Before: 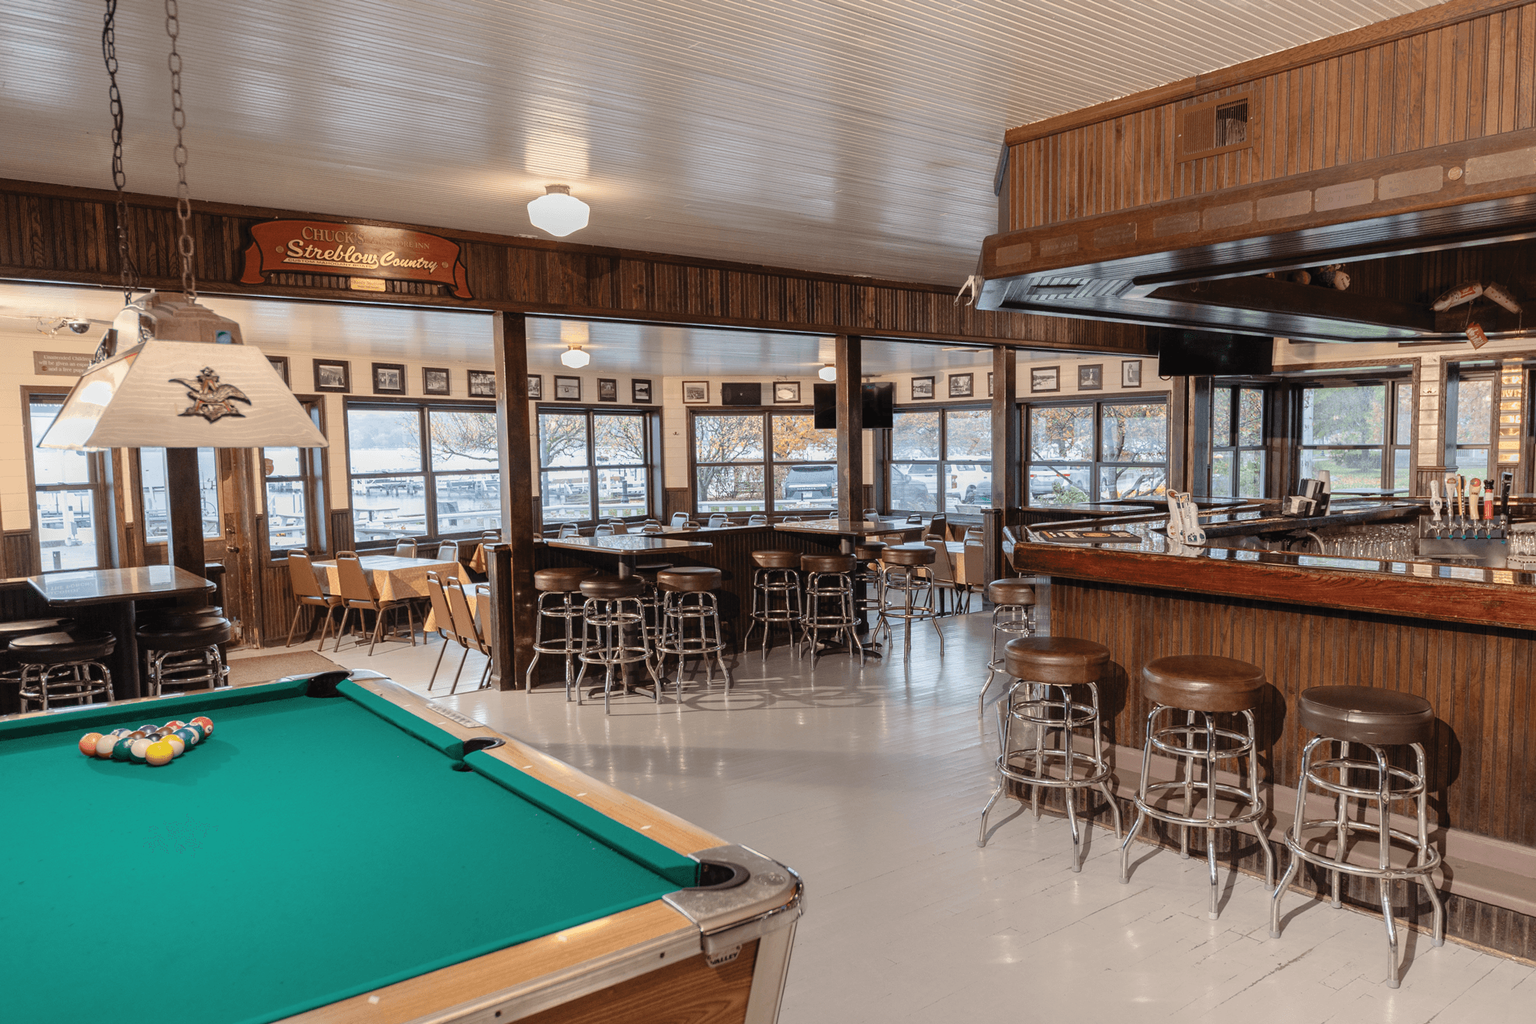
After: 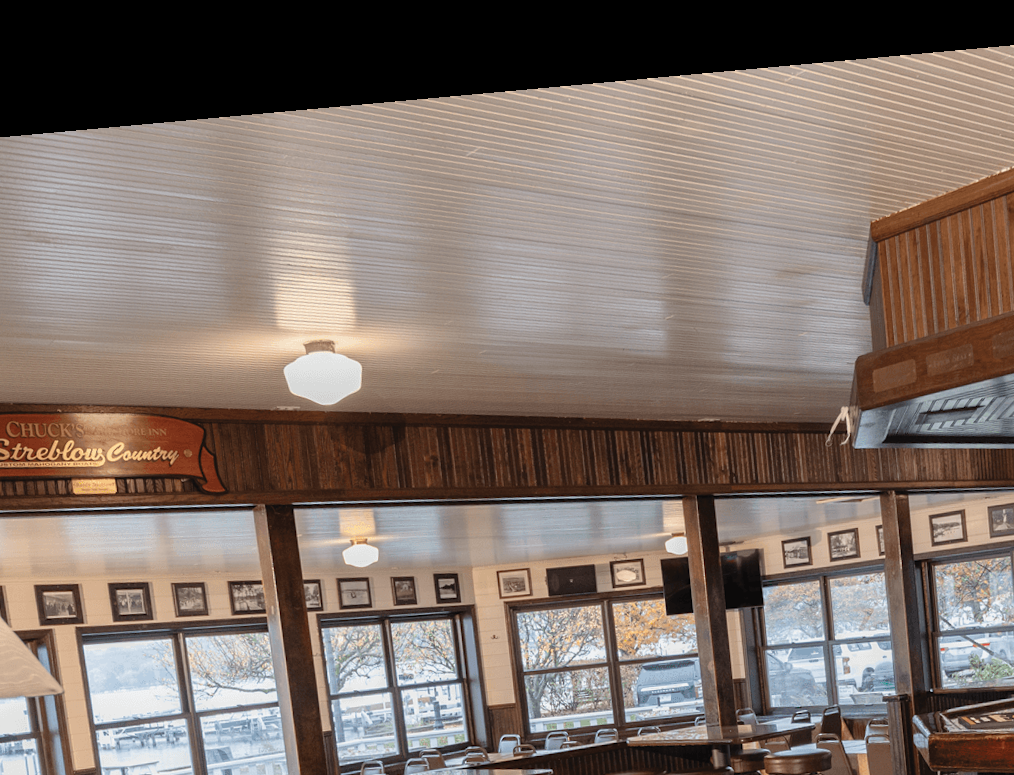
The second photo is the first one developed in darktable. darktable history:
rotate and perspective: rotation -5.2°, automatic cropping off
crop: left 19.556%, right 30.401%, bottom 46.458%
